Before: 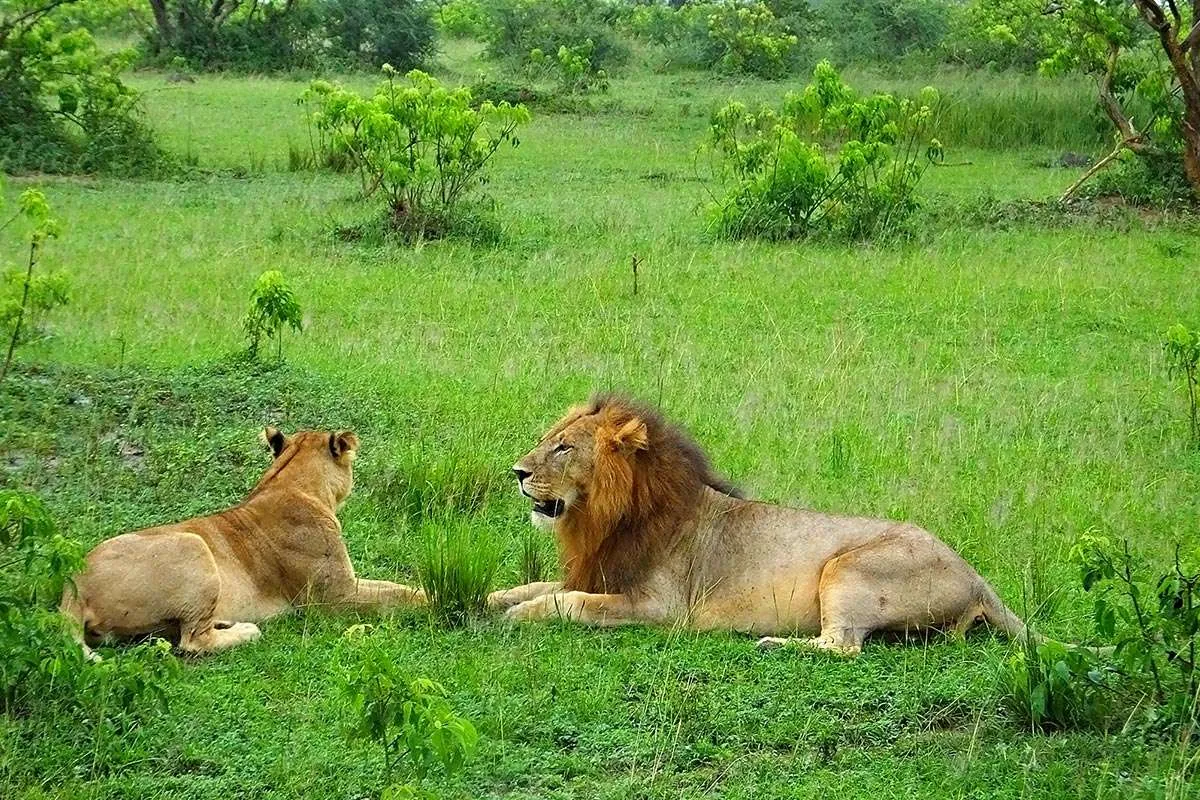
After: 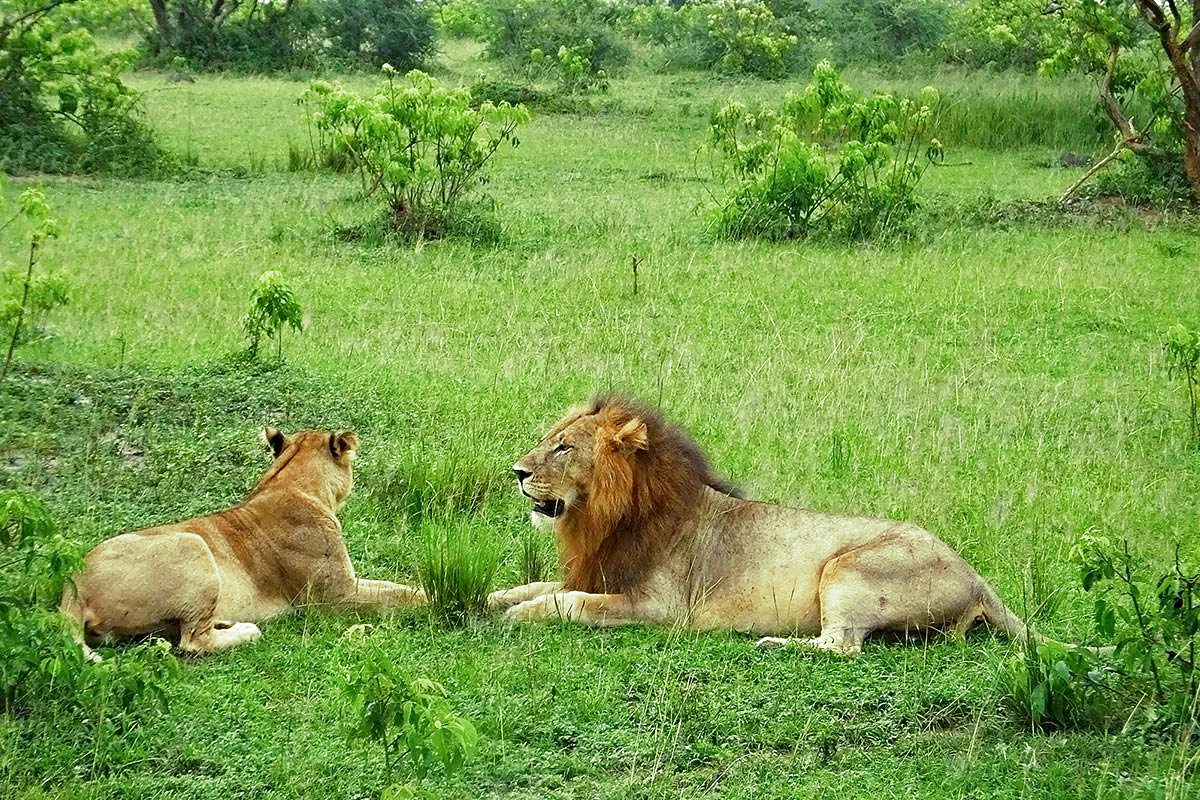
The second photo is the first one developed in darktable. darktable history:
local contrast: mode bilateral grid, contrast 20, coarseness 50, detail 120%, midtone range 0.2
contrast brightness saturation: saturation -0.04
split-toning: shadows › hue 290.82°, shadows › saturation 0.34, highlights › saturation 0.38, balance 0, compress 50%
exposure: exposure 0.191 EV, compensate highlight preservation false
